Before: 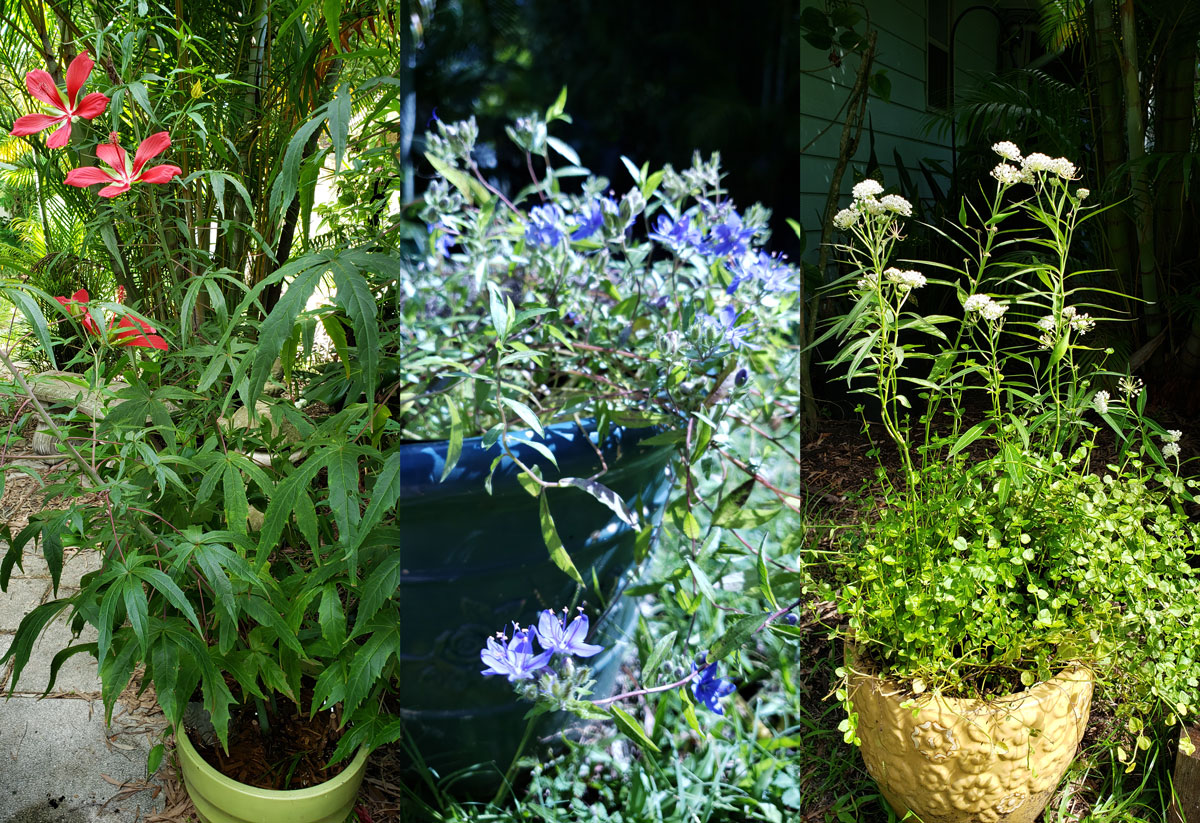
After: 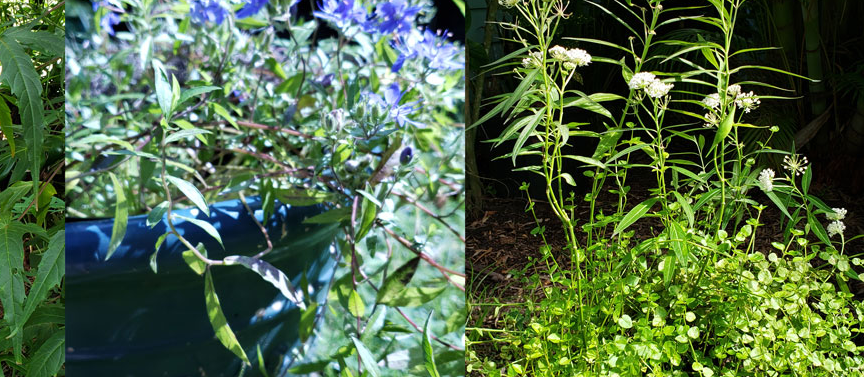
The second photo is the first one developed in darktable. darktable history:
exposure: compensate highlight preservation false
crop and rotate: left 27.938%, top 27.046%, bottom 27.046%
